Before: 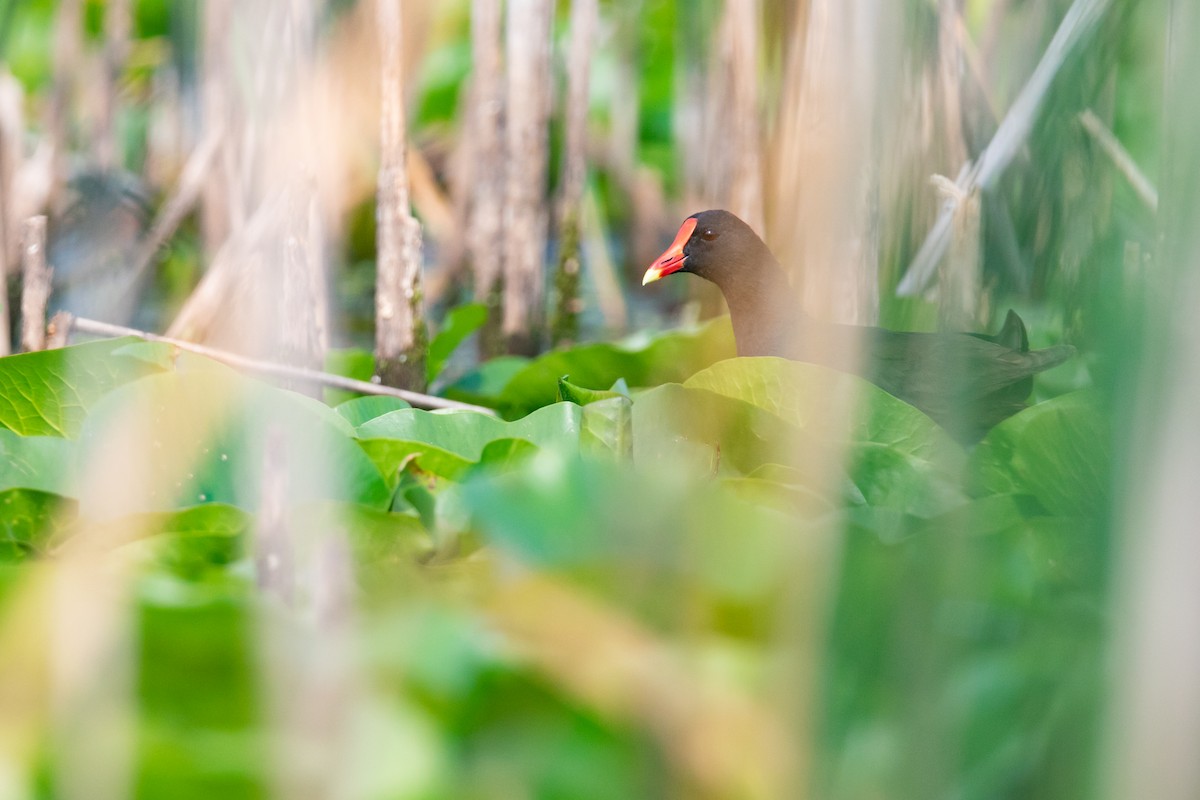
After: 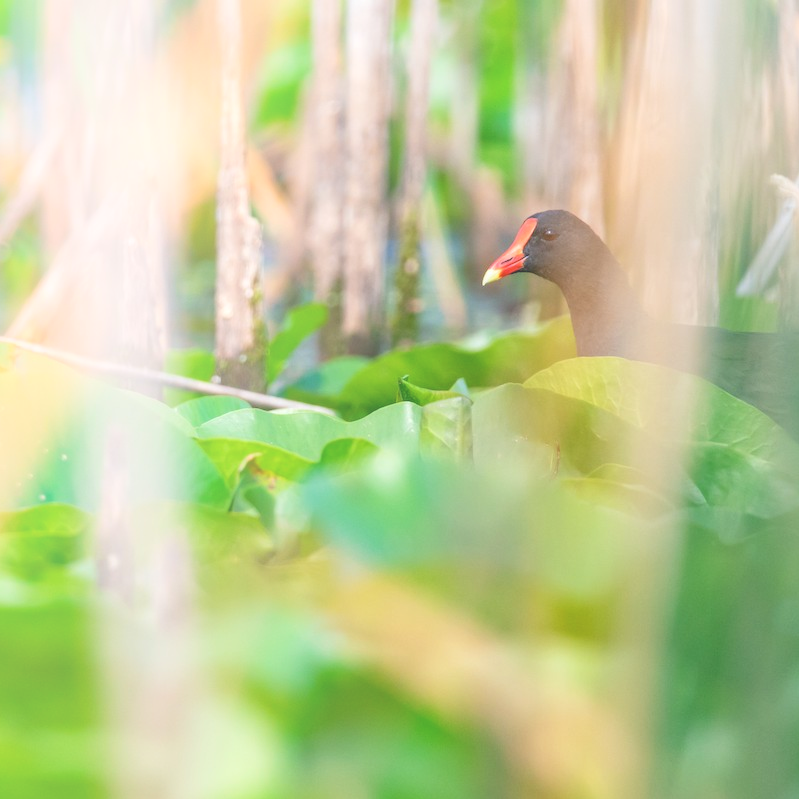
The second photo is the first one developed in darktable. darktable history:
local contrast: on, module defaults
bloom: size 38%, threshold 95%, strength 30%
color zones: curves: ch0 [(0.068, 0.464) (0.25, 0.5) (0.48, 0.508) (0.75, 0.536) (0.886, 0.476) (0.967, 0.456)]; ch1 [(0.066, 0.456) (0.25, 0.5) (0.616, 0.508) (0.746, 0.56) (0.934, 0.444)]
crop and rotate: left 13.342%, right 19.991%
